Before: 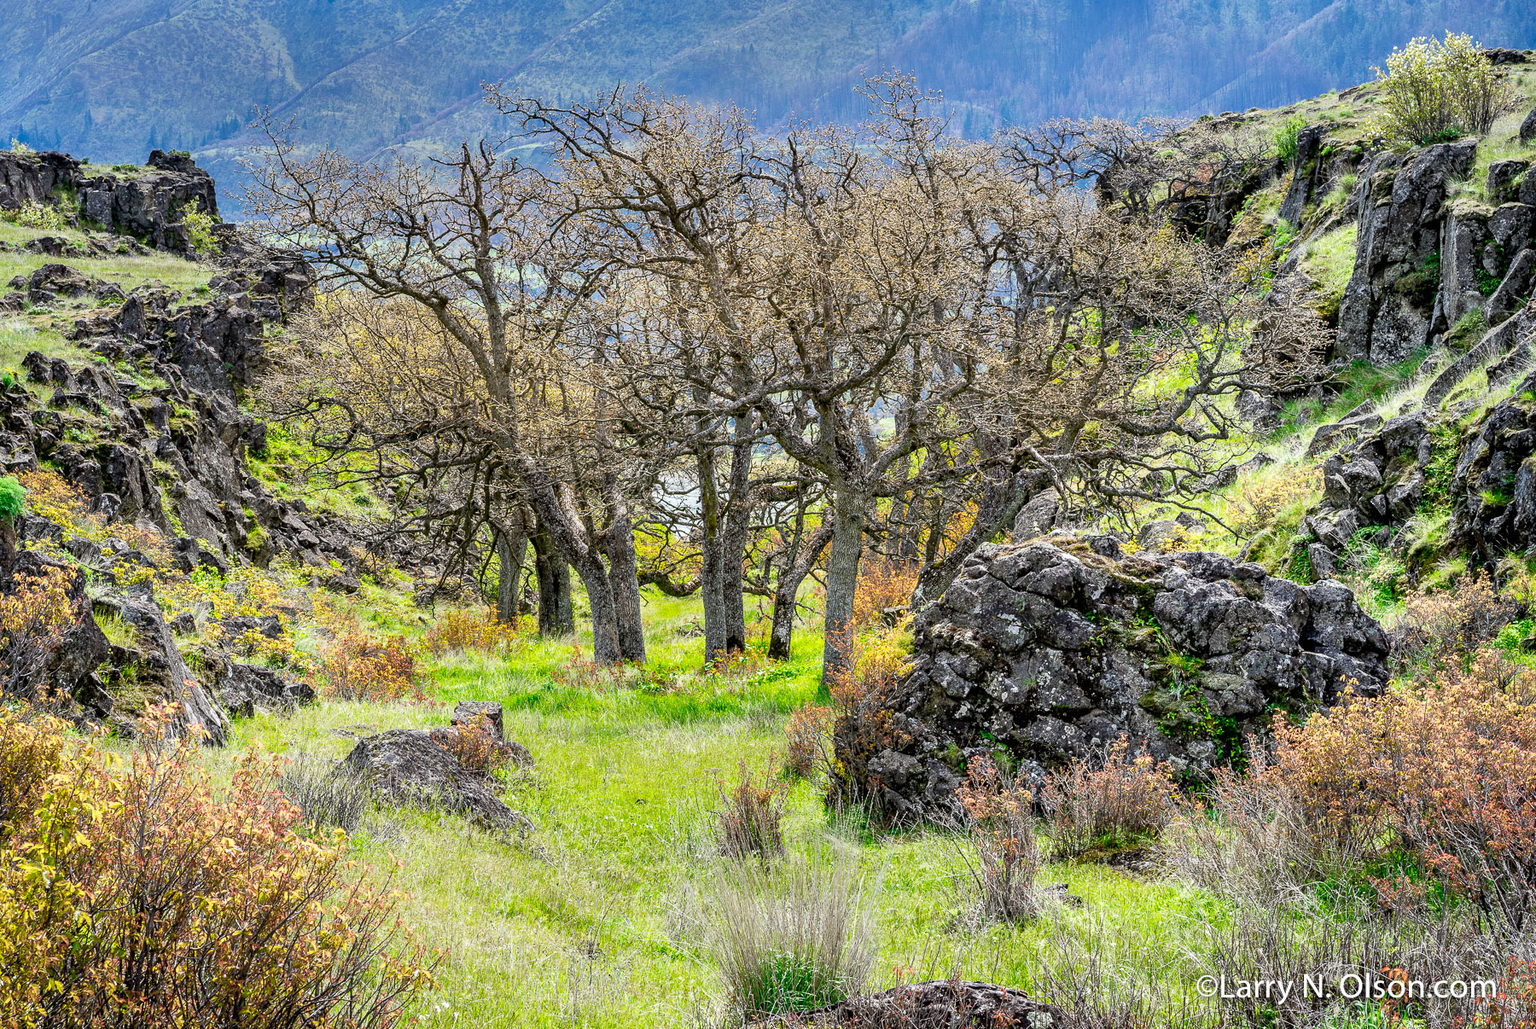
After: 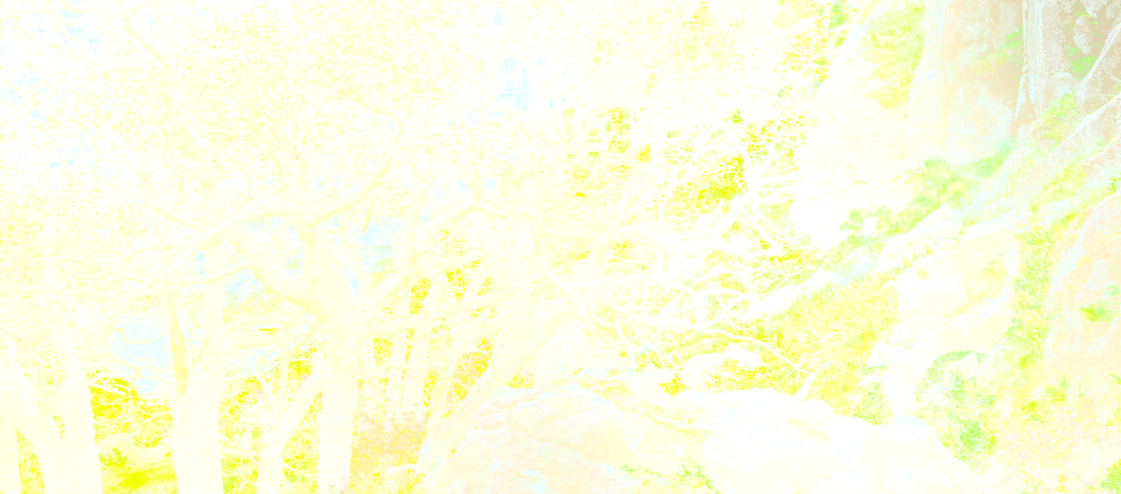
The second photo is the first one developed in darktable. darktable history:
tone curve: curves: ch0 [(0, 0) (0.822, 0.825) (0.994, 0.955)]; ch1 [(0, 0) (0.226, 0.261) (0.383, 0.397) (0.46, 0.46) (0.498, 0.479) (0.524, 0.523) (0.578, 0.575) (1, 1)]; ch2 [(0, 0) (0.438, 0.456) (0.5, 0.498) (0.547, 0.515) (0.597, 0.58) (0.629, 0.603) (1, 1)], color space Lab, independent channels, preserve colors none
crop: left 36.005%, top 18.293%, right 0.31%, bottom 38.444%
bloom: size 25%, threshold 5%, strength 90%
exposure: black level correction 0, exposure 0.953 EV, compensate exposure bias true, compensate highlight preservation false
color correction: highlights a* -0.482, highlights b* 0.161, shadows a* 4.66, shadows b* 20.72
rotate and perspective: rotation -2°, crop left 0.022, crop right 0.978, crop top 0.049, crop bottom 0.951
contrast brightness saturation: saturation 0.1
